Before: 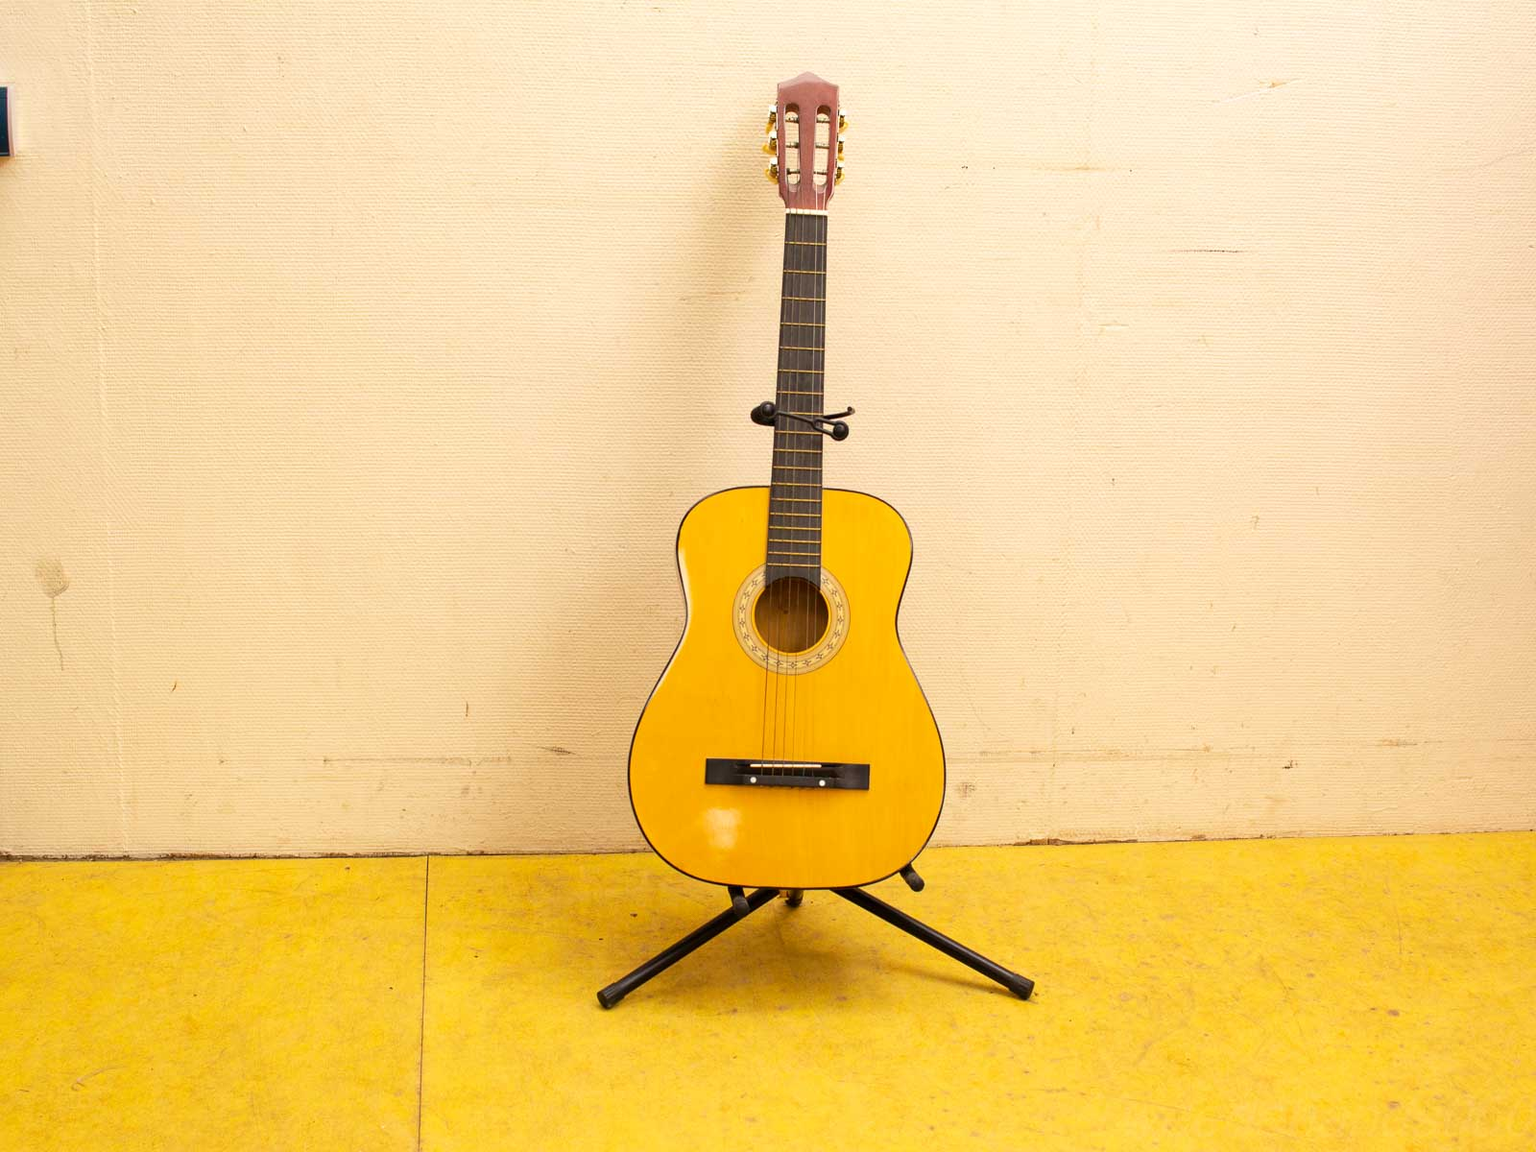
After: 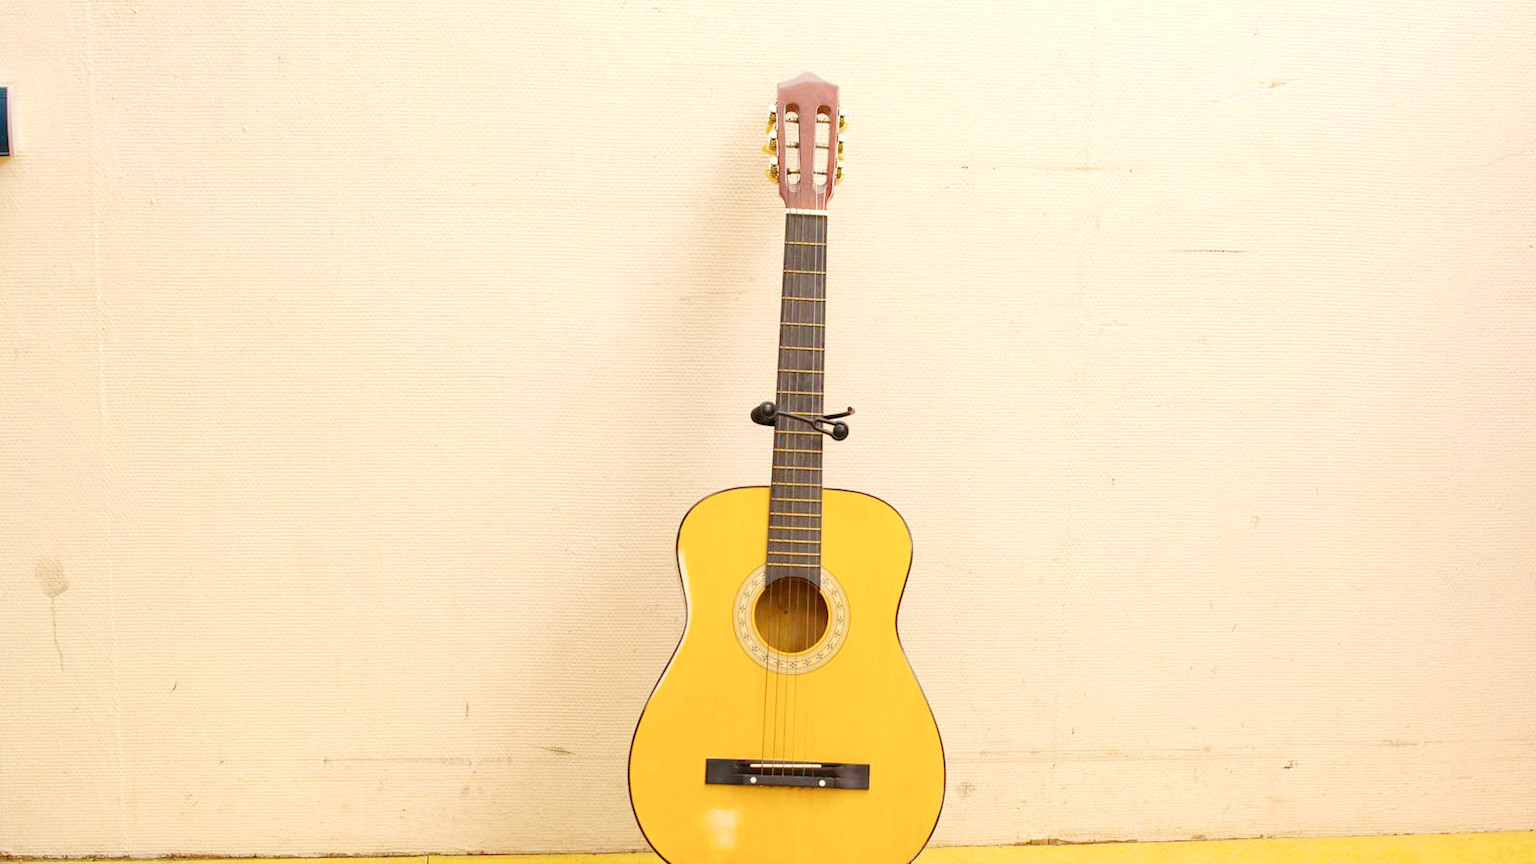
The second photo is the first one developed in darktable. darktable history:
exposure: exposure 0.131 EV, compensate highlight preservation false
crop: bottom 24.988%
base curve: curves: ch0 [(0, 0) (0.158, 0.273) (0.879, 0.895) (1, 1)], preserve colors none
